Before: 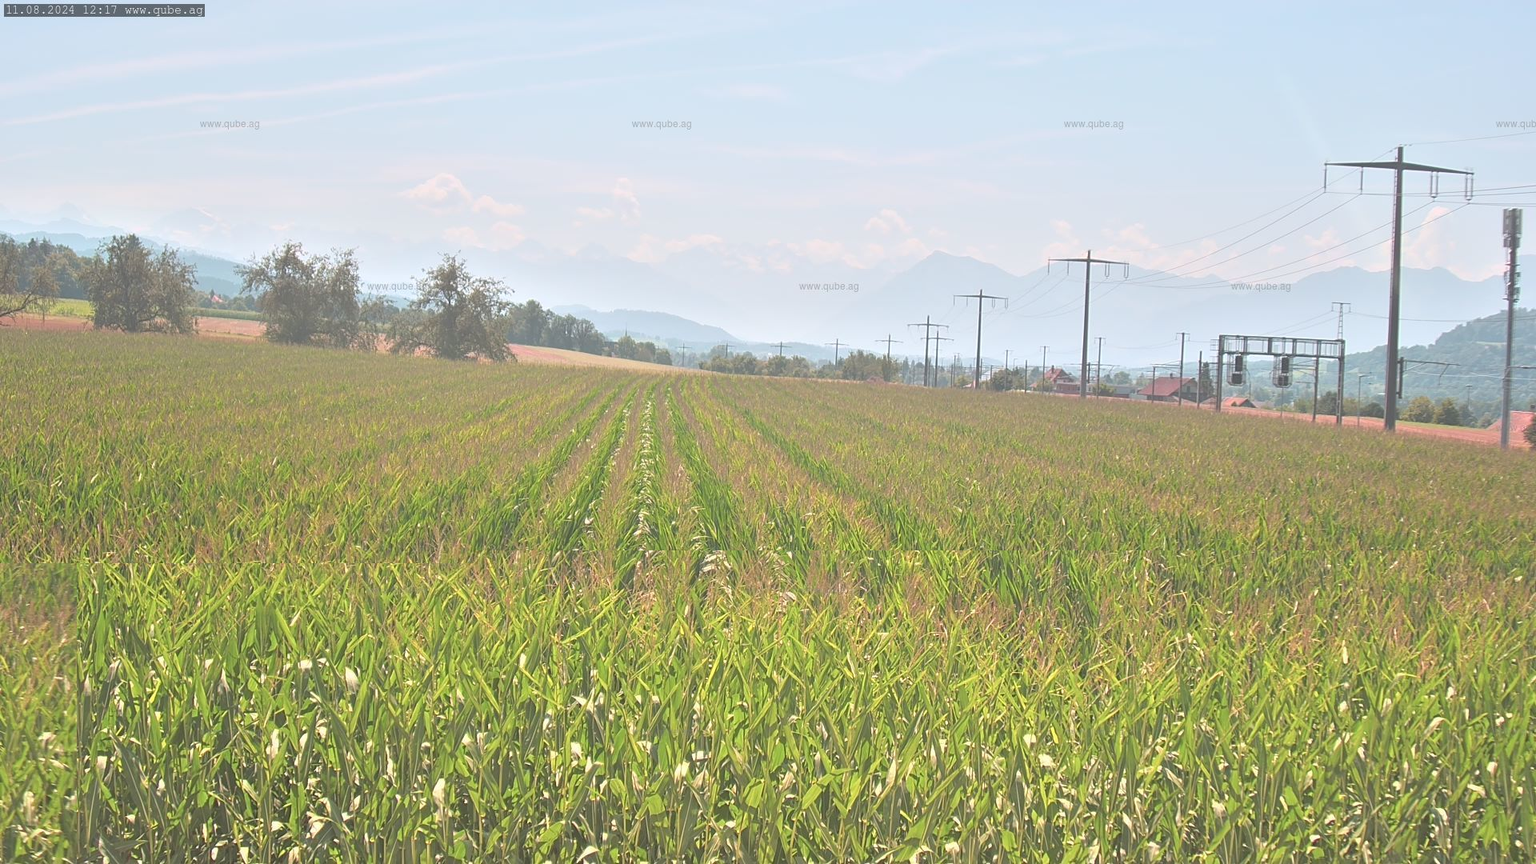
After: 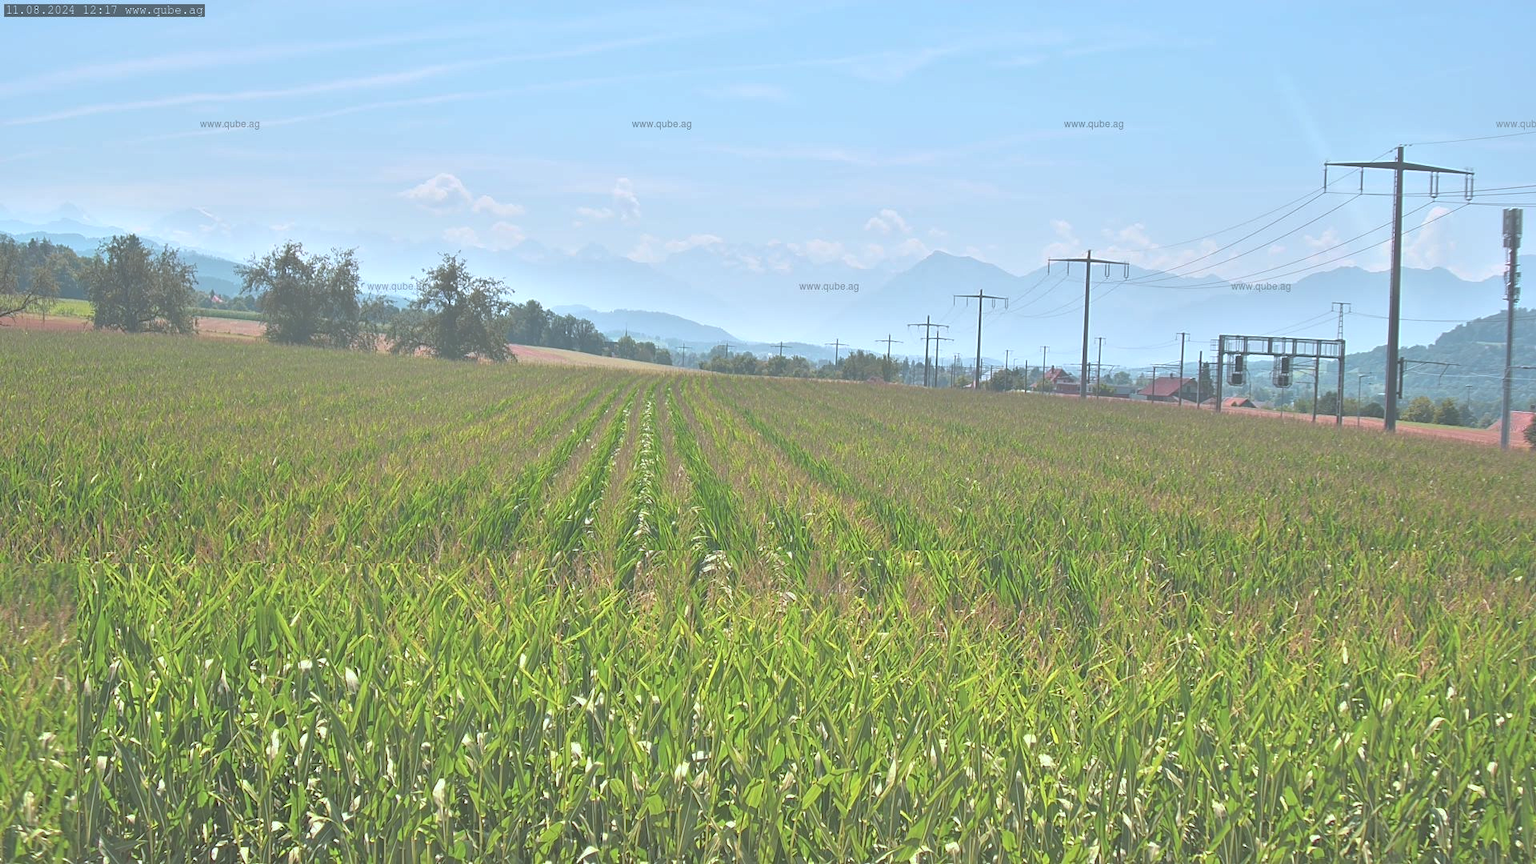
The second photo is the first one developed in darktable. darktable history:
color balance rgb: shadows lift › chroma 3.88%, shadows lift › hue 88.52°, power › hue 214.65°, global offset › chroma 0.1%, global offset › hue 252.4°, contrast 4.45%
white balance: red 0.925, blue 1.046
shadows and highlights: on, module defaults
